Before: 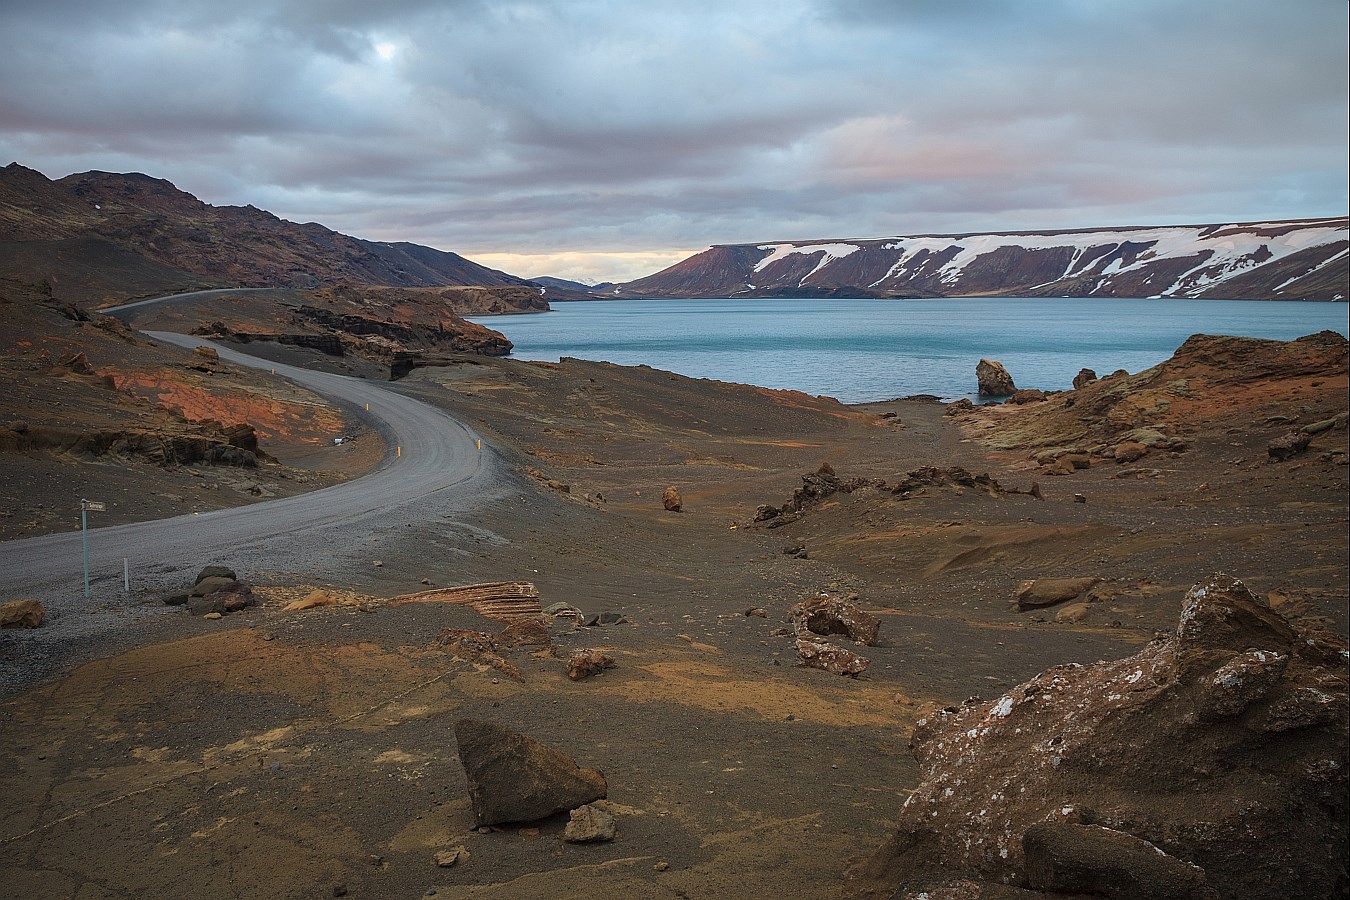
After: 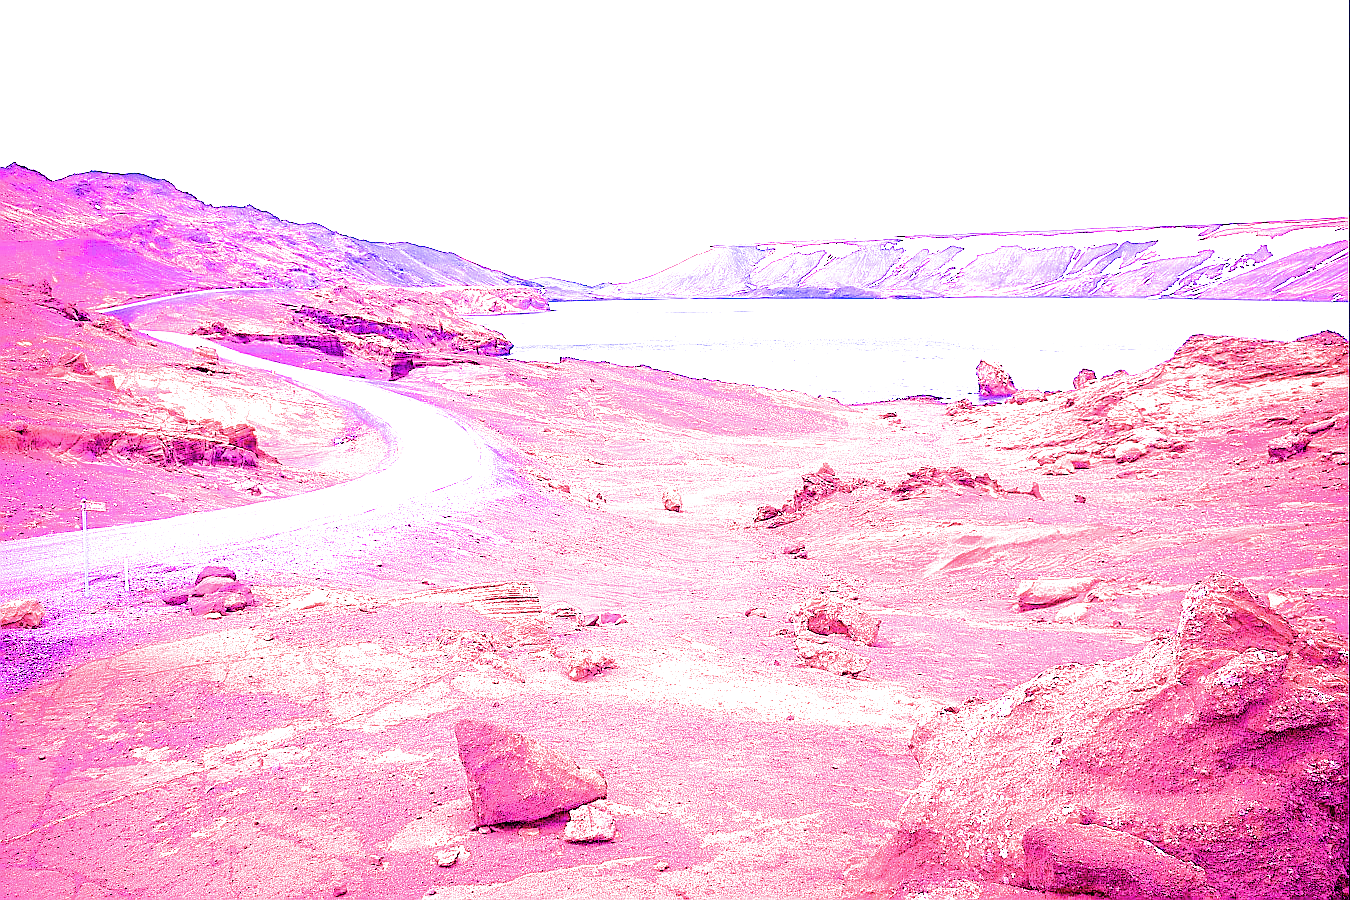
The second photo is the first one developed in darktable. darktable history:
color zones: curves: ch1 [(0, 0.469) (0.001, 0.469) (0.12, 0.446) (0.248, 0.469) (0.5, 0.5) (0.748, 0.5) (0.999, 0.469) (1, 0.469)]
sharpen: radius 1.864, amount 0.398, threshold 1.271
color balance rgb: linear chroma grading › global chroma 20%, perceptual saturation grading › global saturation 25%, perceptual brilliance grading › global brilliance 20%, global vibrance 20%
white balance: red 8, blue 8
filmic rgb: black relative exposure -7.65 EV, white relative exposure 4.56 EV, hardness 3.61, contrast 1.05
